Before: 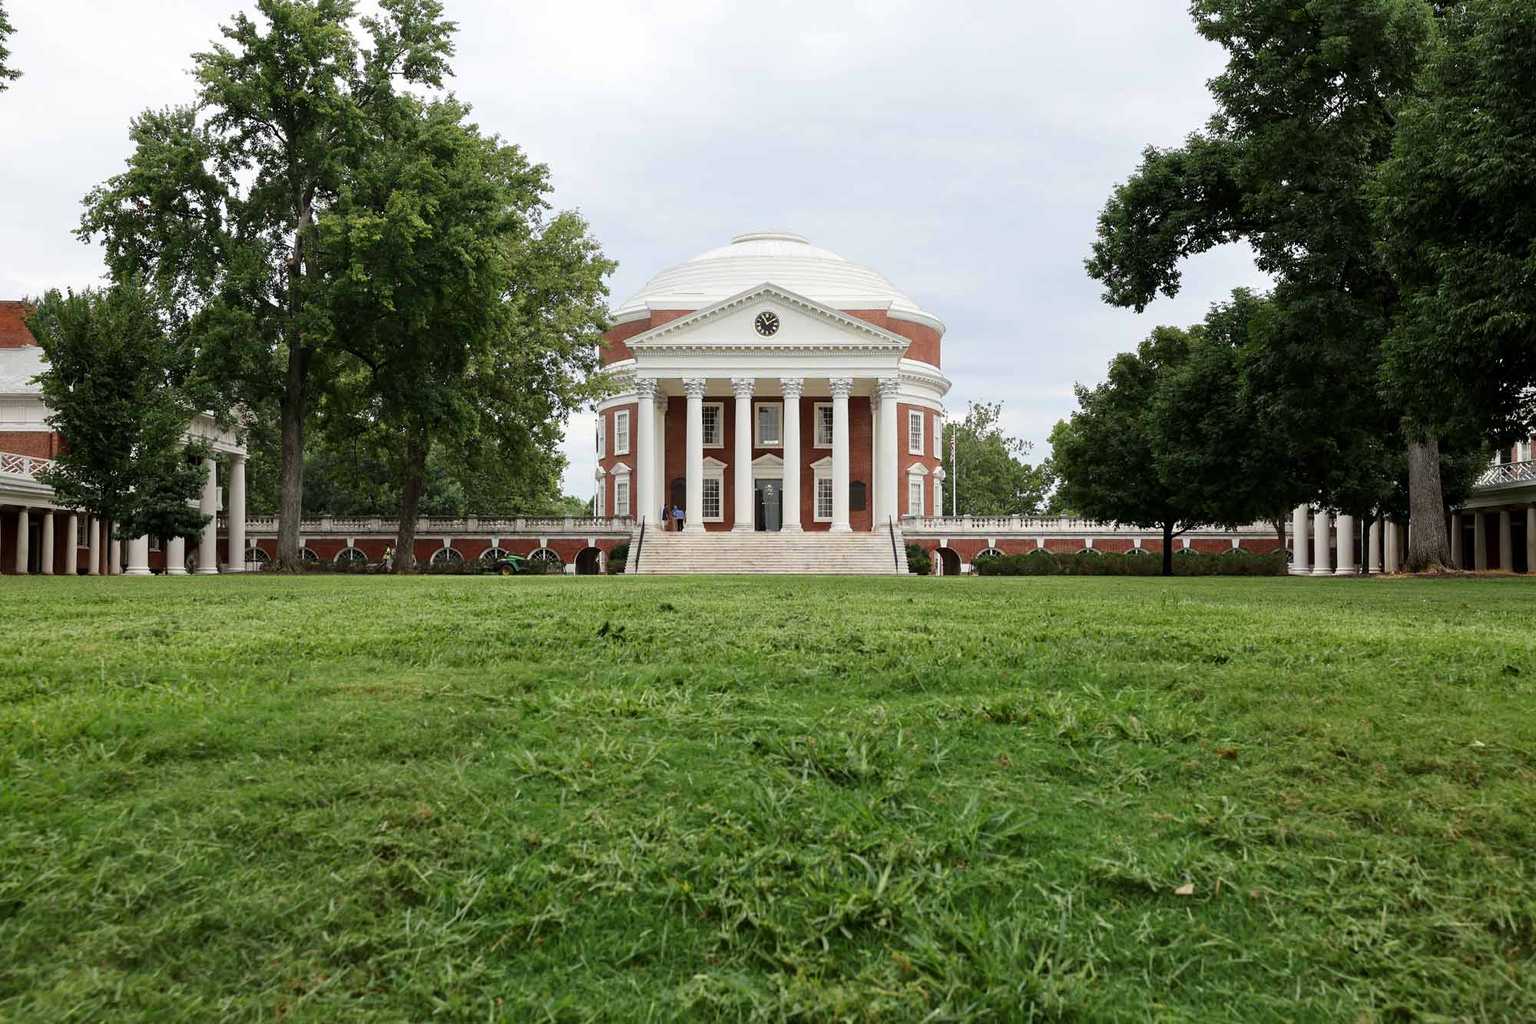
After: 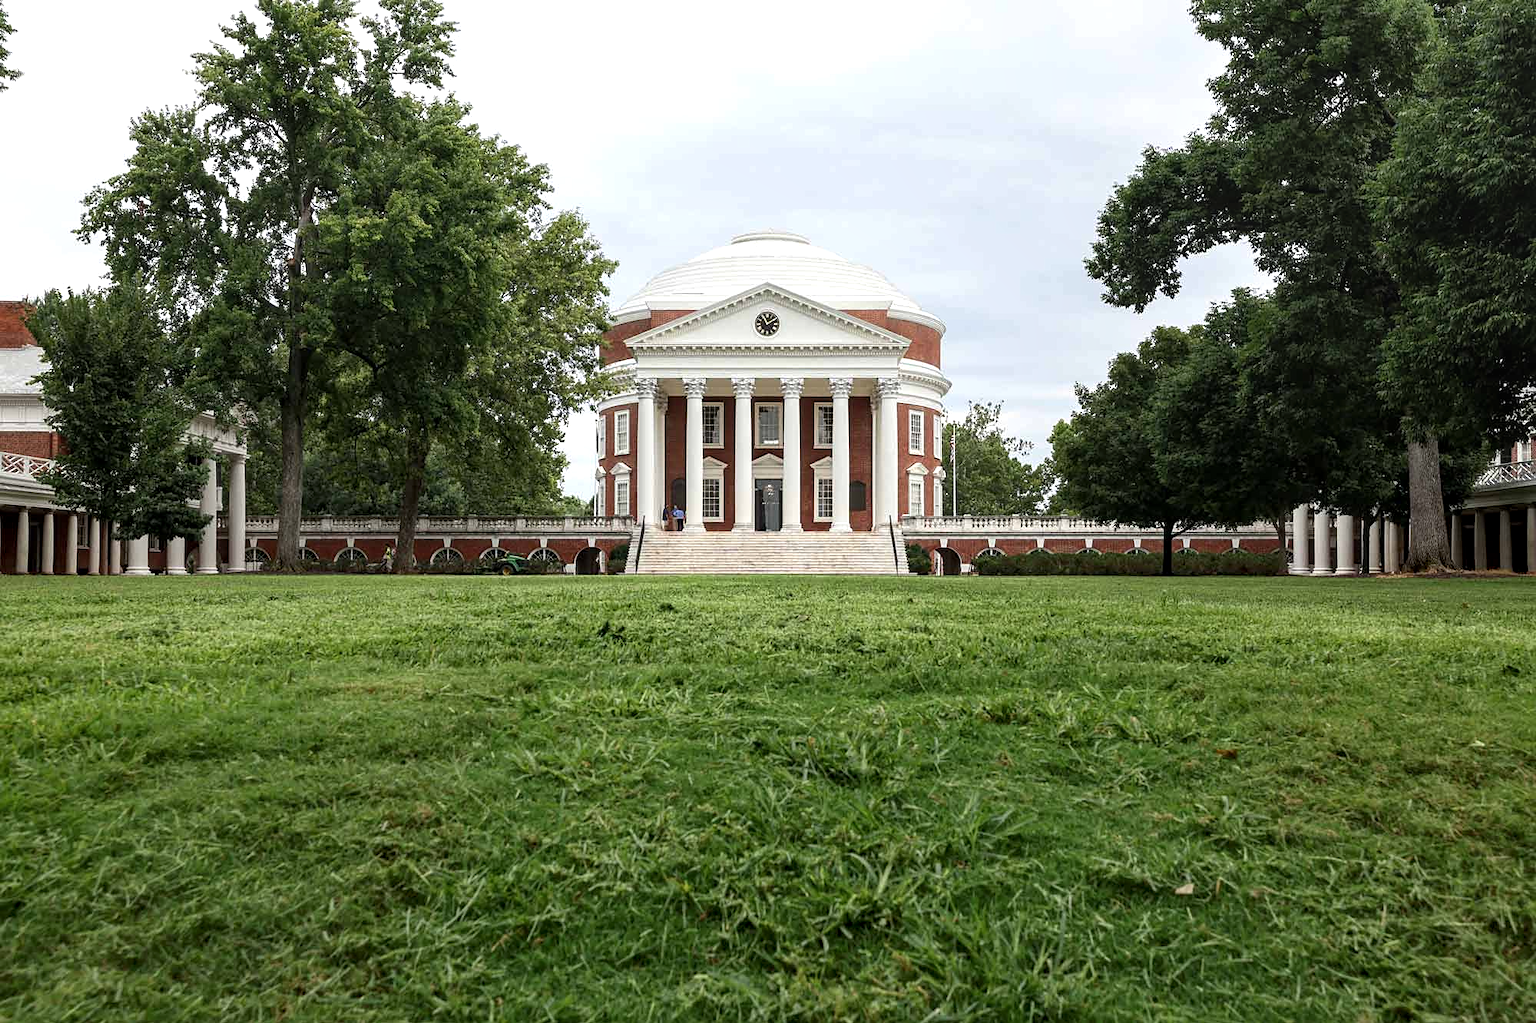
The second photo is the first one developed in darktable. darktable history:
tone equalizer: -8 EV -0.001 EV, -7 EV 0.001 EV, -6 EV -0.002 EV, -5 EV -0.003 EV, -4 EV -0.062 EV, -3 EV -0.222 EV, -2 EV -0.267 EV, -1 EV 0.105 EV, +0 EV 0.303 EV
sharpen: amount 0.2
local contrast: detail 130%
